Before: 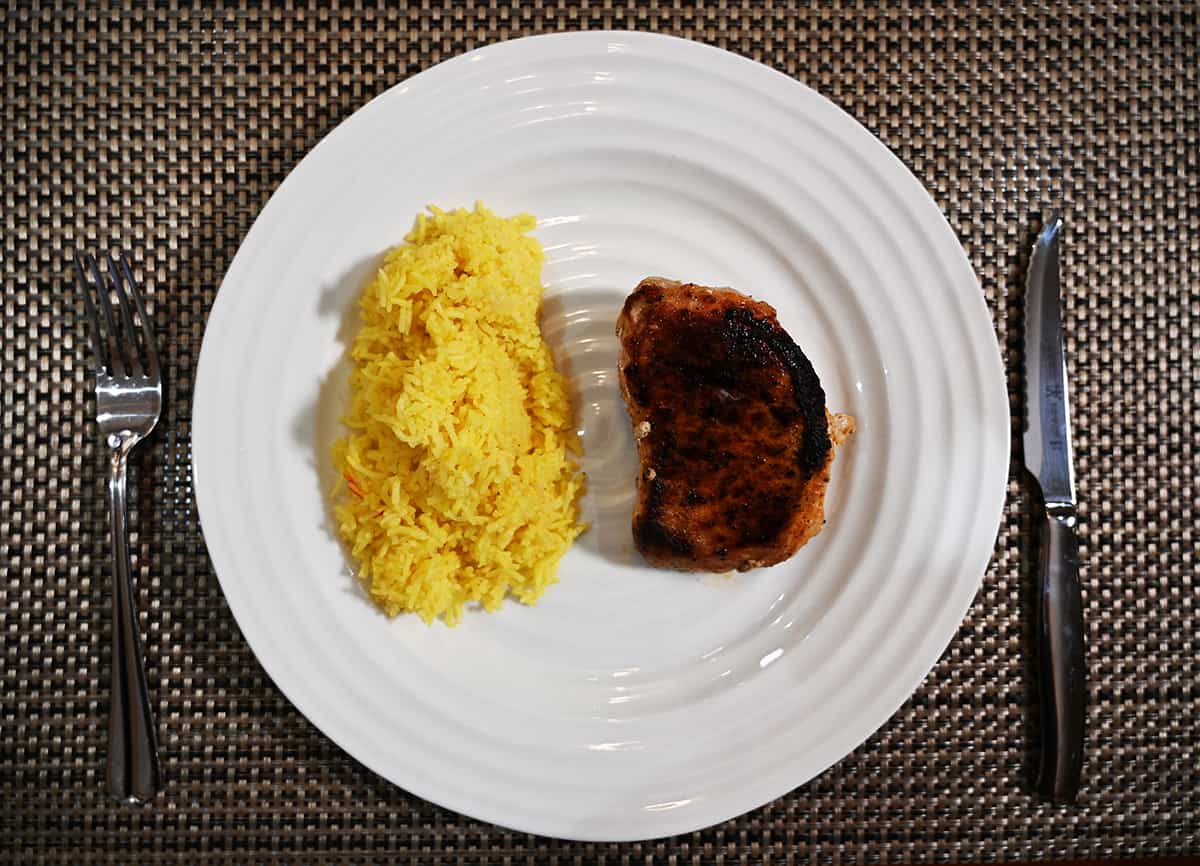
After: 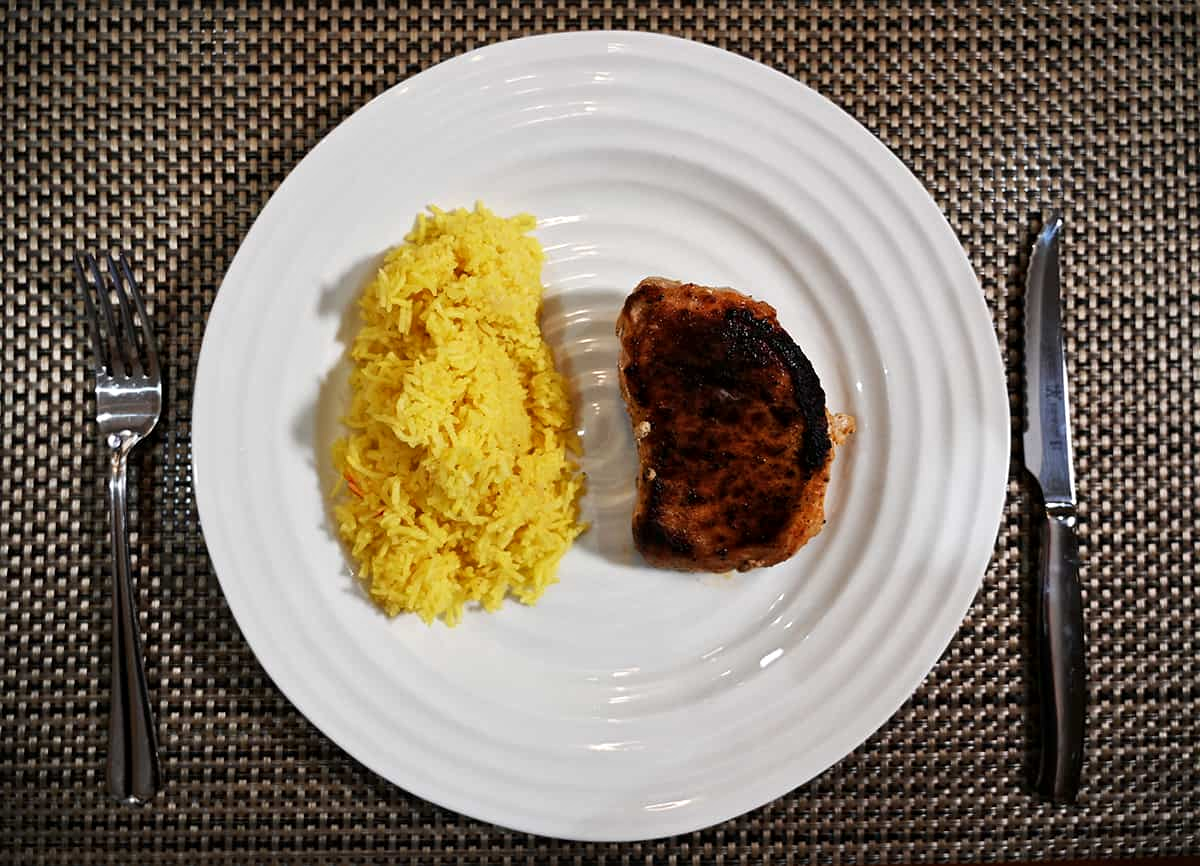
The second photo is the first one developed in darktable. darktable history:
local contrast: mode bilateral grid, contrast 28, coarseness 16, detail 116%, midtone range 0.2
